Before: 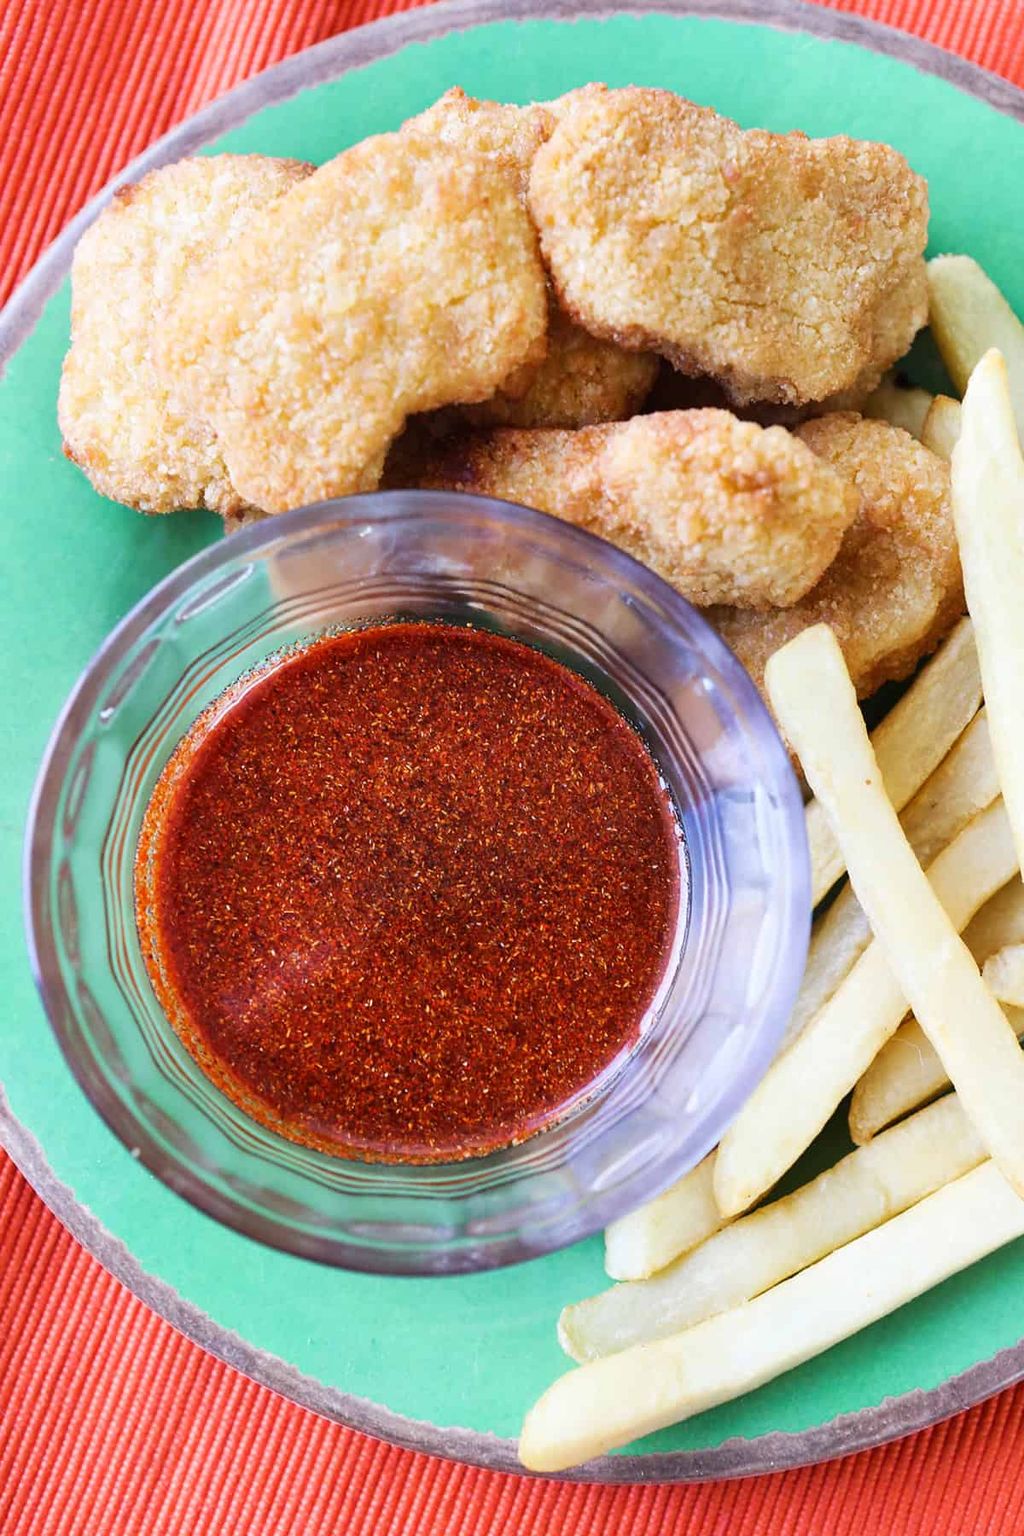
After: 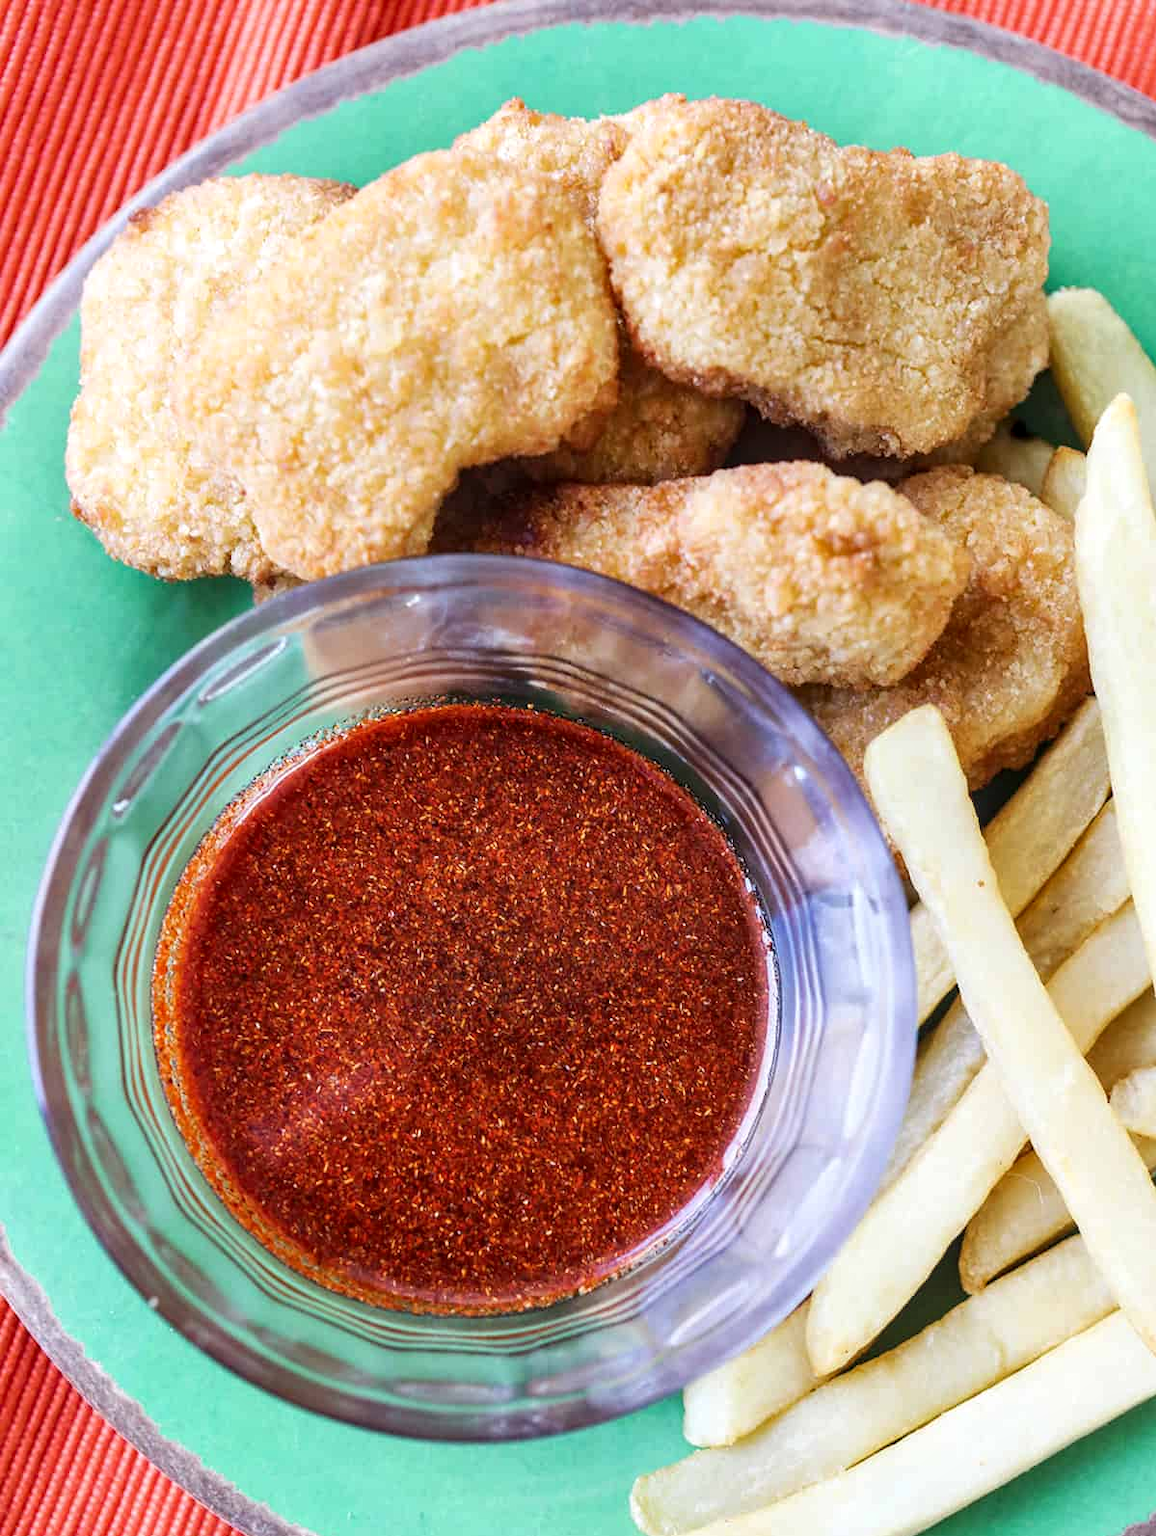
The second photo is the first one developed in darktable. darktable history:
local contrast: on, module defaults
crop and rotate: top 0%, bottom 11.49%
